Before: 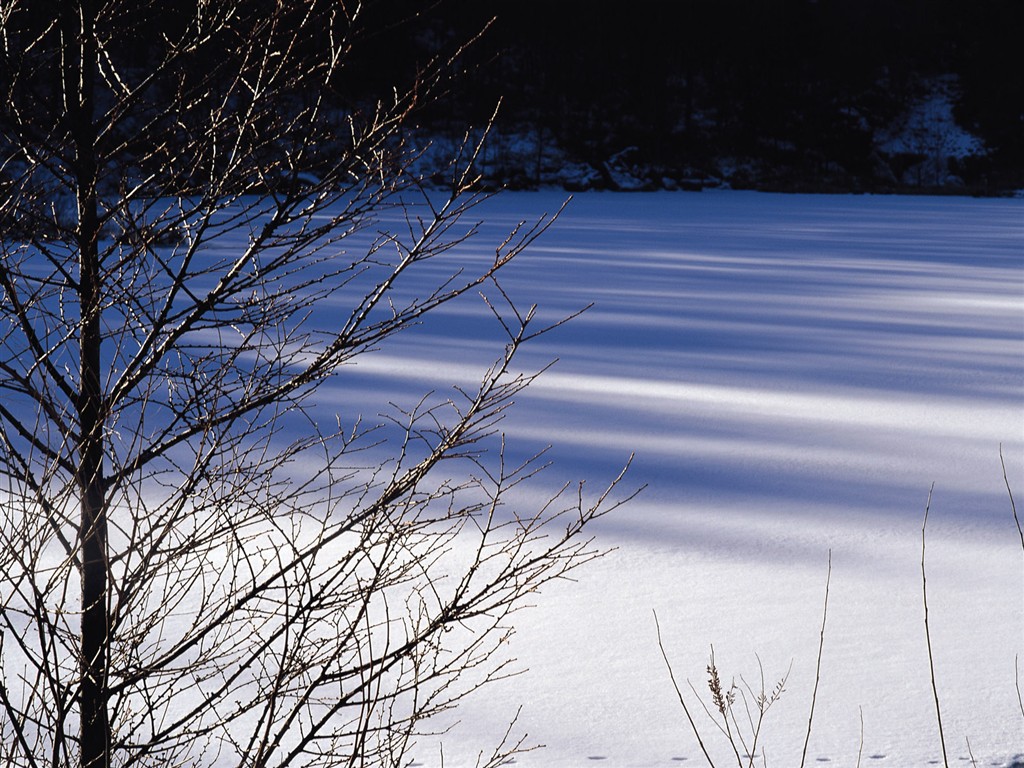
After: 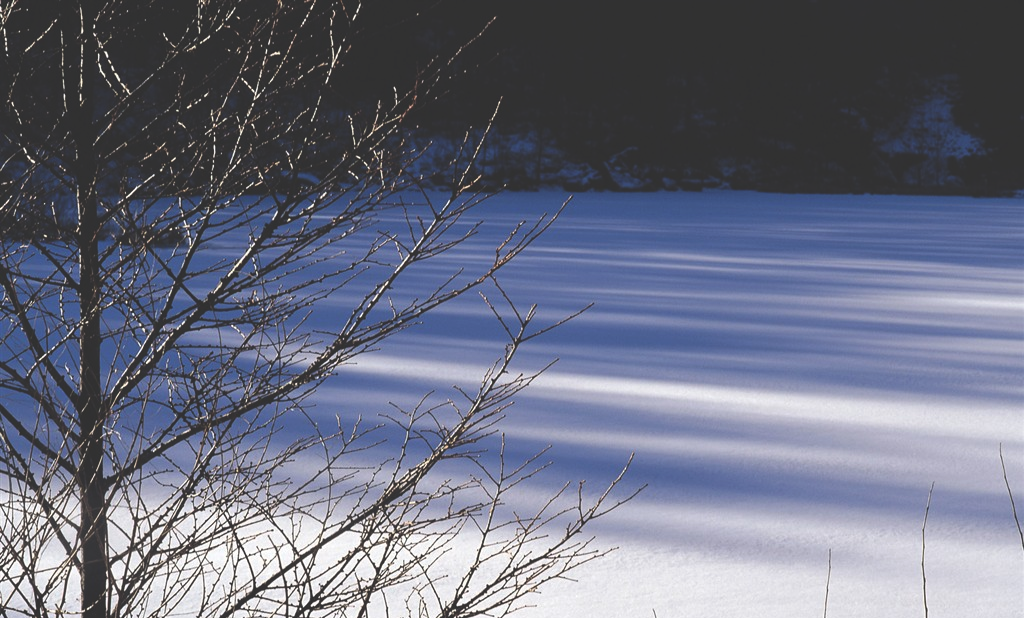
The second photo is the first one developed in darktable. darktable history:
crop: bottom 19.527%
exposure: black level correction -0.028, compensate exposure bias true, compensate highlight preservation false
tone equalizer: on, module defaults
